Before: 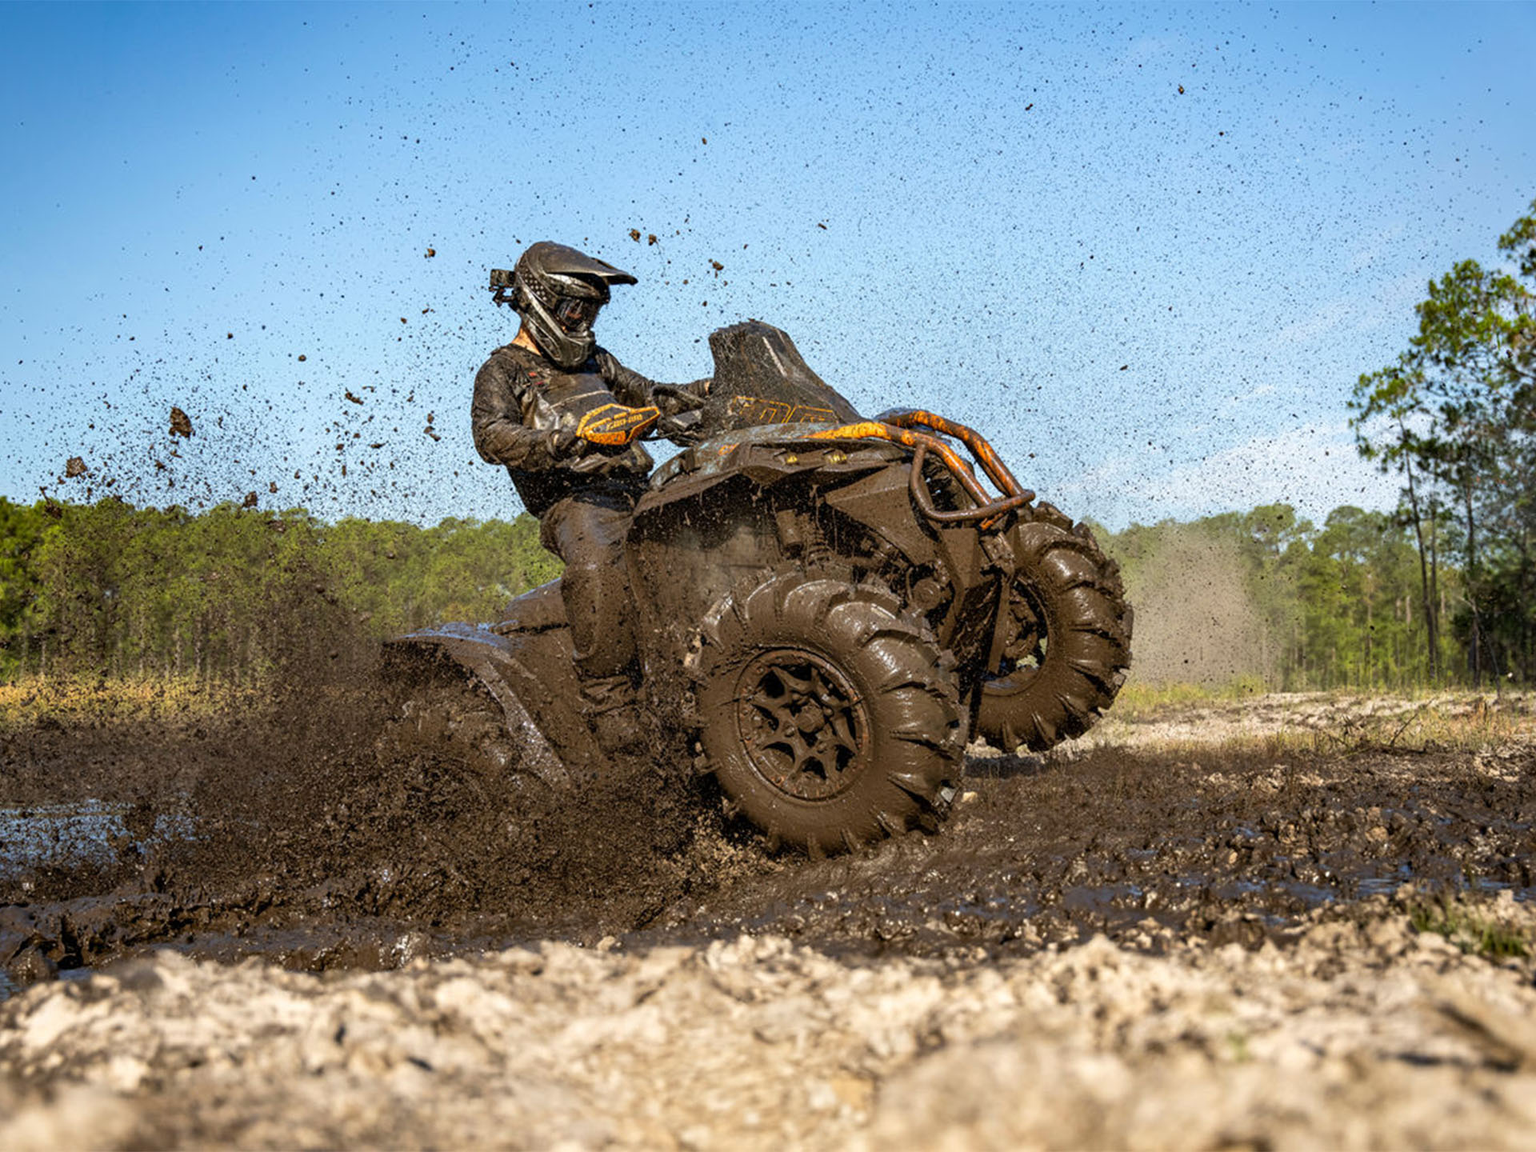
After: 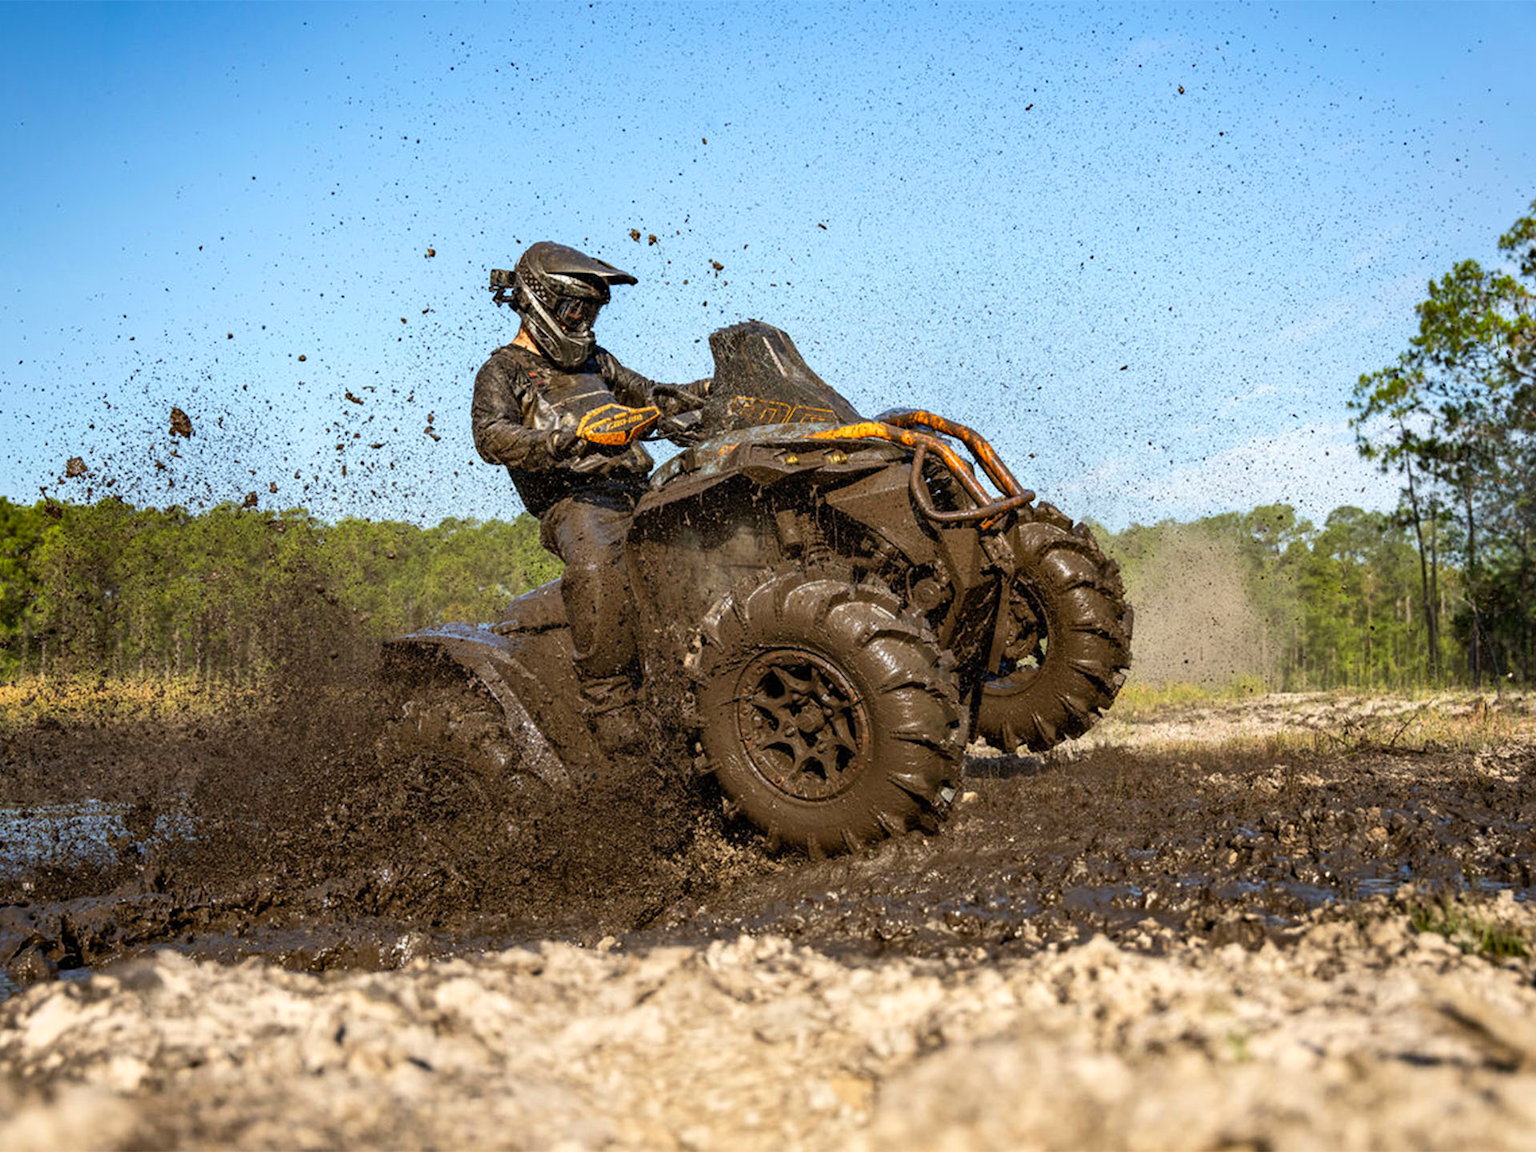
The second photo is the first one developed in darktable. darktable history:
contrast brightness saturation: contrast 0.1, brightness 0.03, saturation 0.092
